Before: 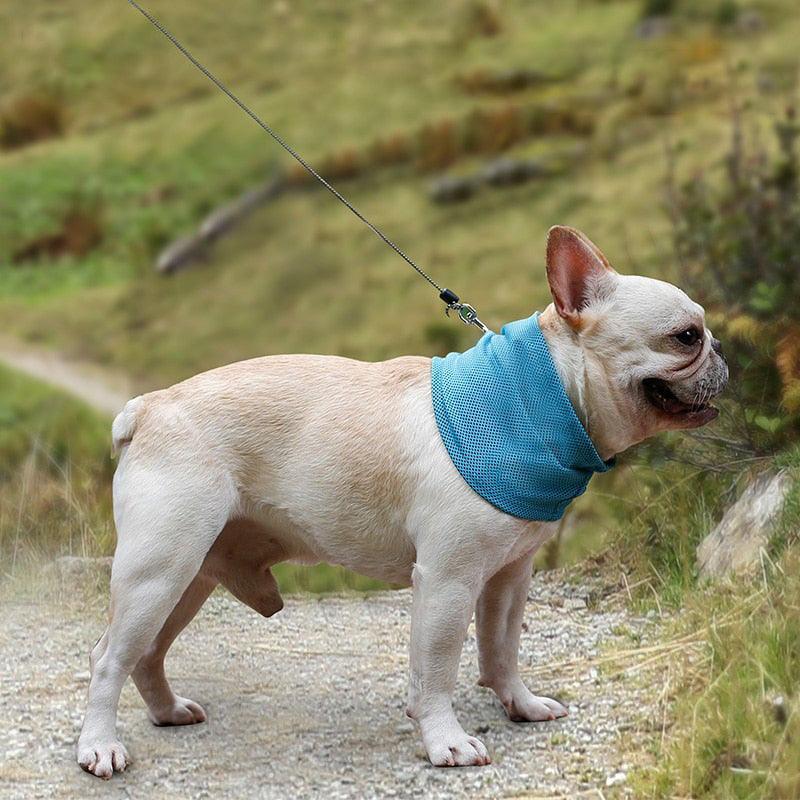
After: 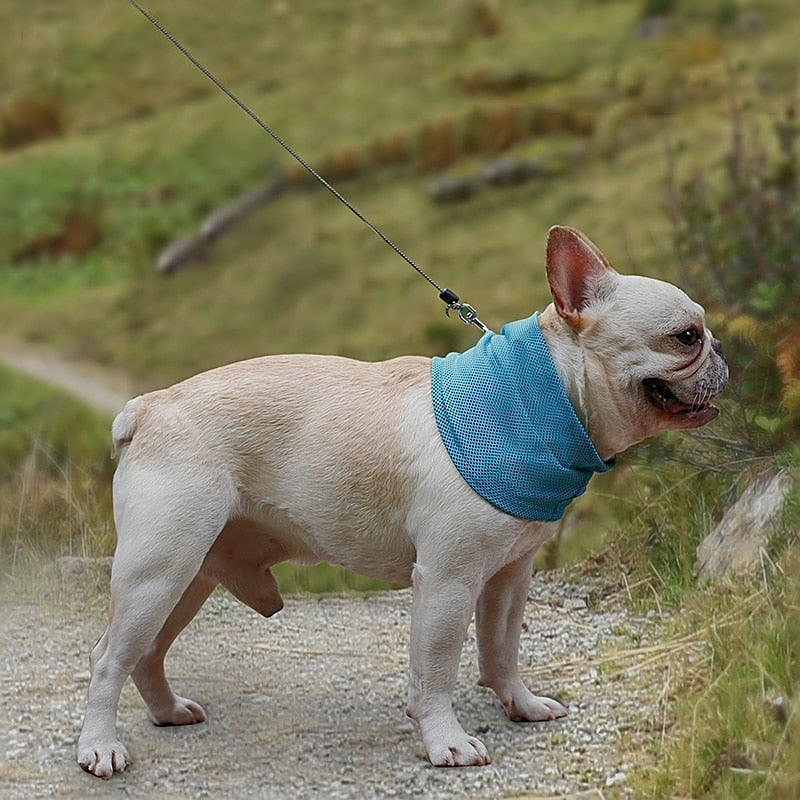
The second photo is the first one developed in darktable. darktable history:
shadows and highlights: on, module defaults
tone equalizer: -8 EV 0.27 EV, -7 EV 0.399 EV, -6 EV 0.426 EV, -5 EV 0.261 EV, -3 EV -0.25 EV, -2 EV -0.438 EV, -1 EV -0.42 EV, +0 EV -0.249 EV, luminance estimator HSV value / RGB max
sharpen: on, module defaults
